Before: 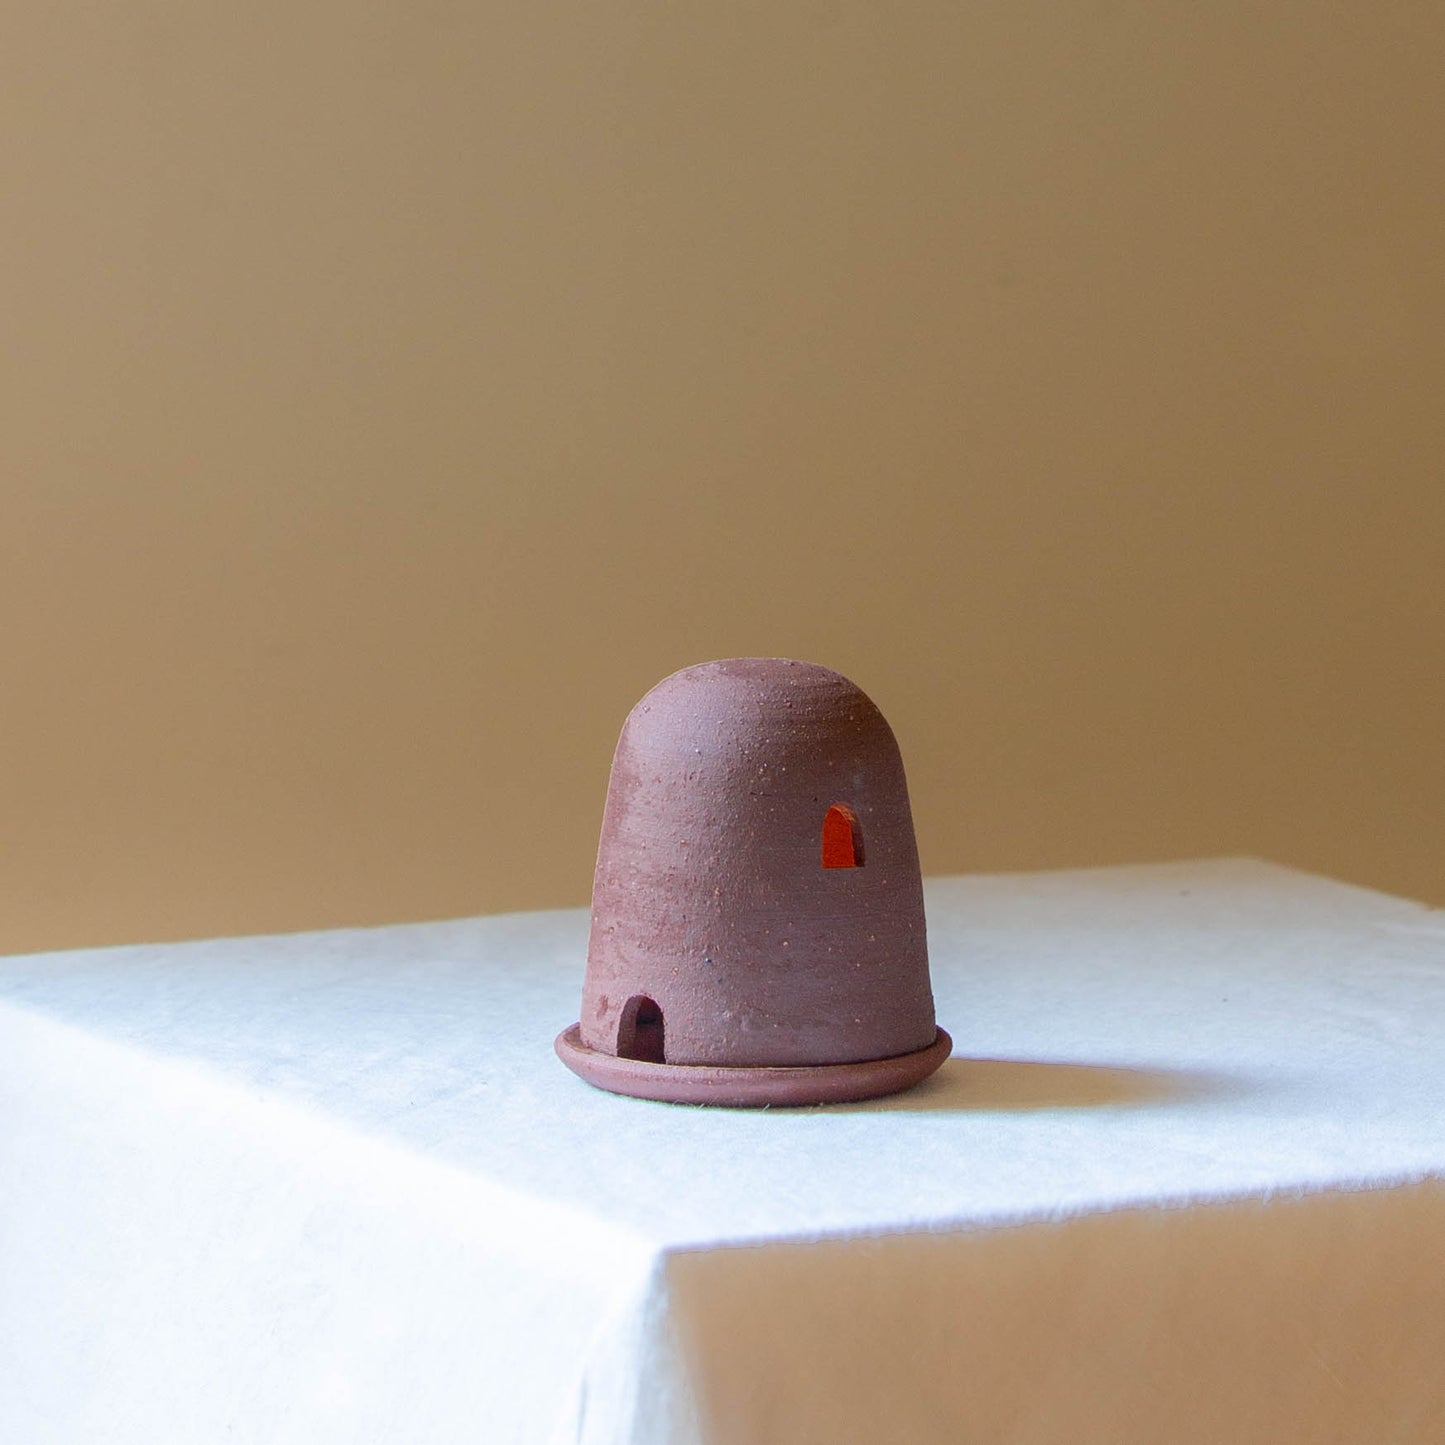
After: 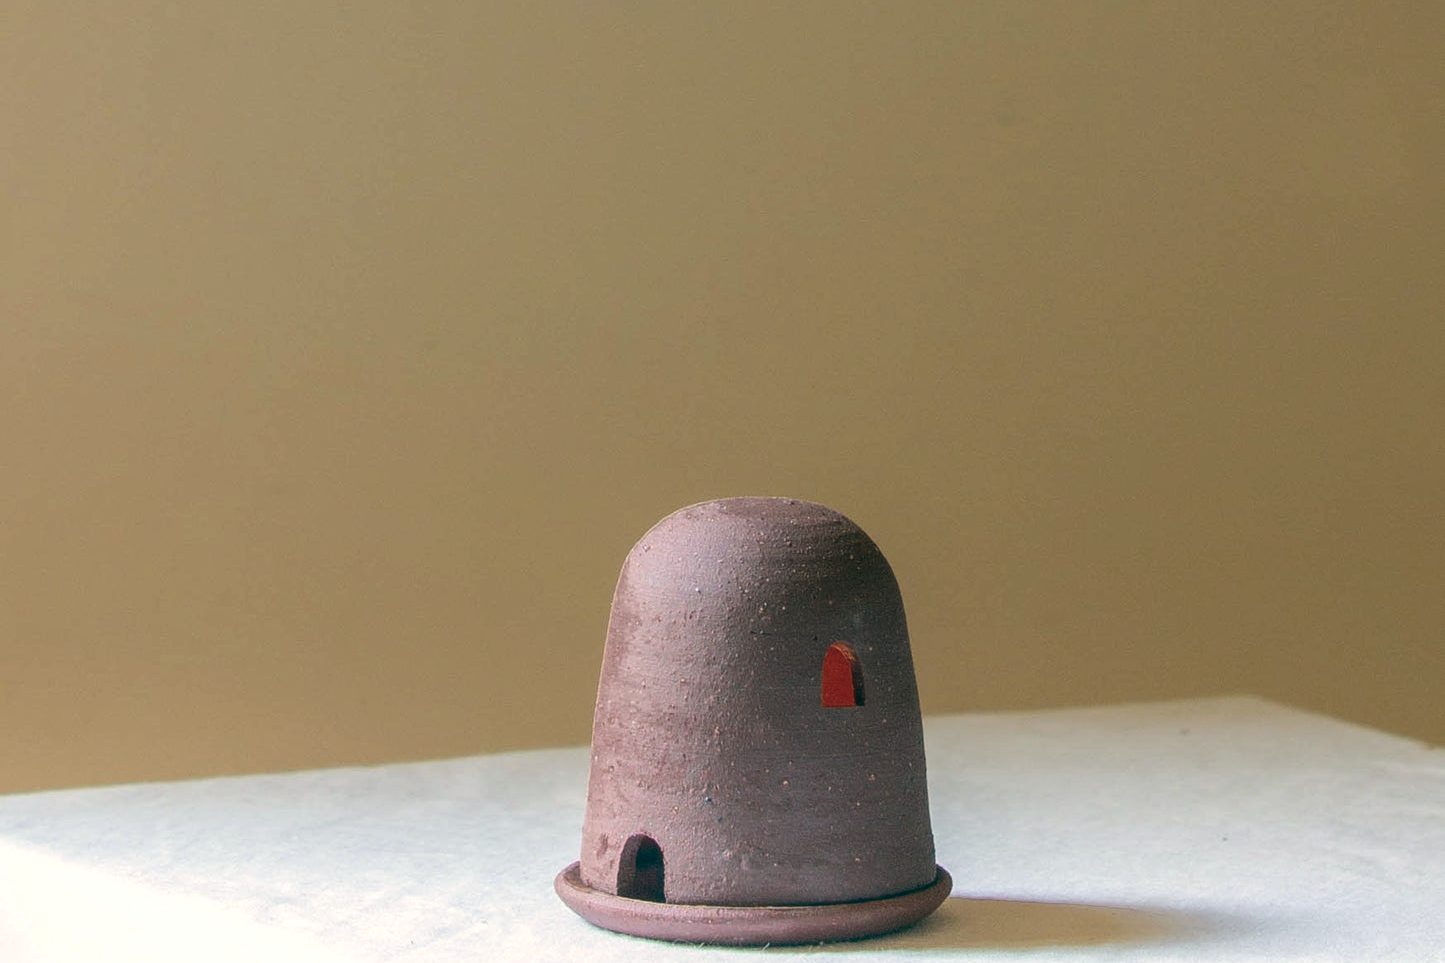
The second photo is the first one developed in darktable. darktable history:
haze removal: strength -0.1, adaptive false
local contrast: on, module defaults
crop: top 11.166%, bottom 22.168%
color balance: lift [1.005, 0.99, 1.007, 1.01], gamma [1, 0.979, 1.011, 1.021], gain [0.923, 1.098, 1.025, 0.902], input saturation 90.45%, contrast 7.73%, output saturation 105.91%
